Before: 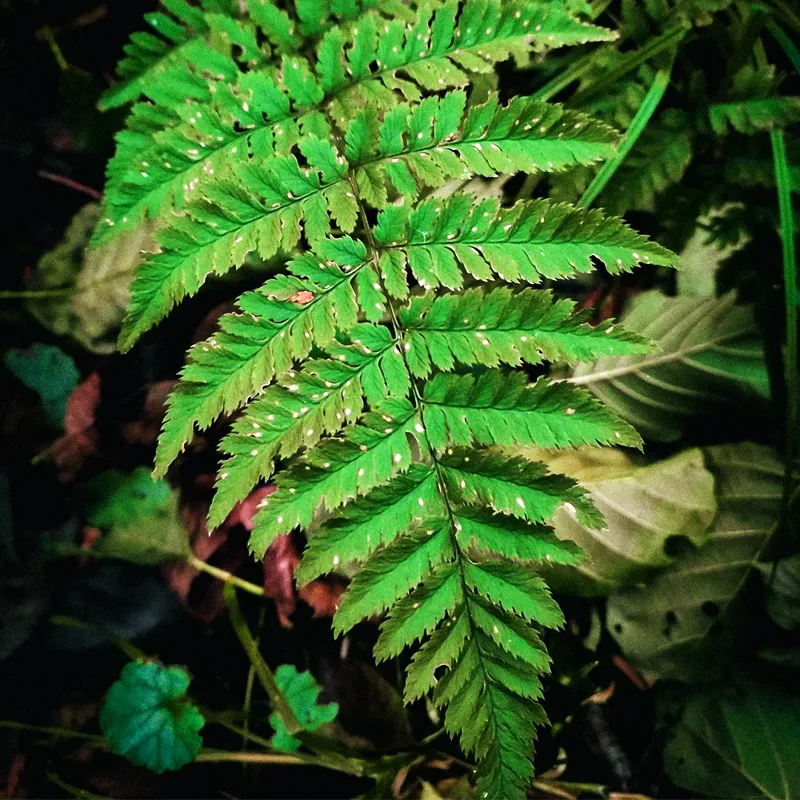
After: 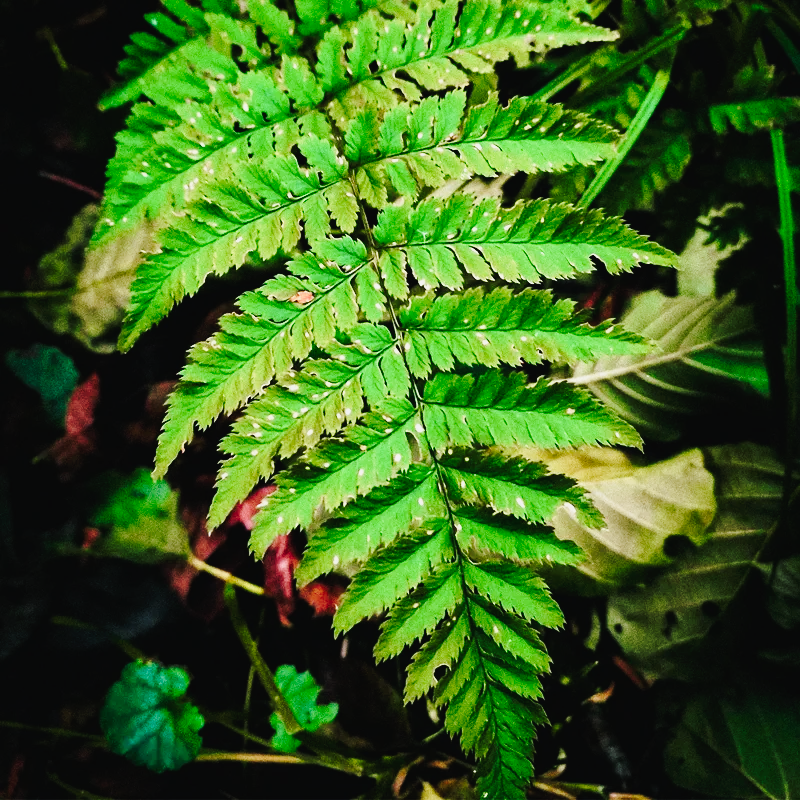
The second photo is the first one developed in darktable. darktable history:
exposure: black level correction 0.001, exposure -0.122 EV, compensate highlight preservation false
tone curve: curves: ch0 [(0.003, 0.023) (0.071, 0.052) (0.236, 0.197) (0.466, 0.557) (0.644, 0.748) (0.803, 0.88) (0.994, 0.968)]; ch1 [(0, 0) (0.262, 0.227) (0.417, 0.386) (0.469, 0.467) (0.502, 0.498) (0.528, 0.53) (0.573, 0.57) (0.605, 0.621) (0.644, 0.671) (0.686, 0.728) (0.994, 0.987)]; ch2 [(0, 0) (0.262, 0.188) (0.385, 0.353) (0.427, 0.424) (0.495, 0.493) (0.515, 0.534) (0.547, 0.556) (0.589, 0.613) (0.644, 0.748) (1, 1)], preserve colors none
